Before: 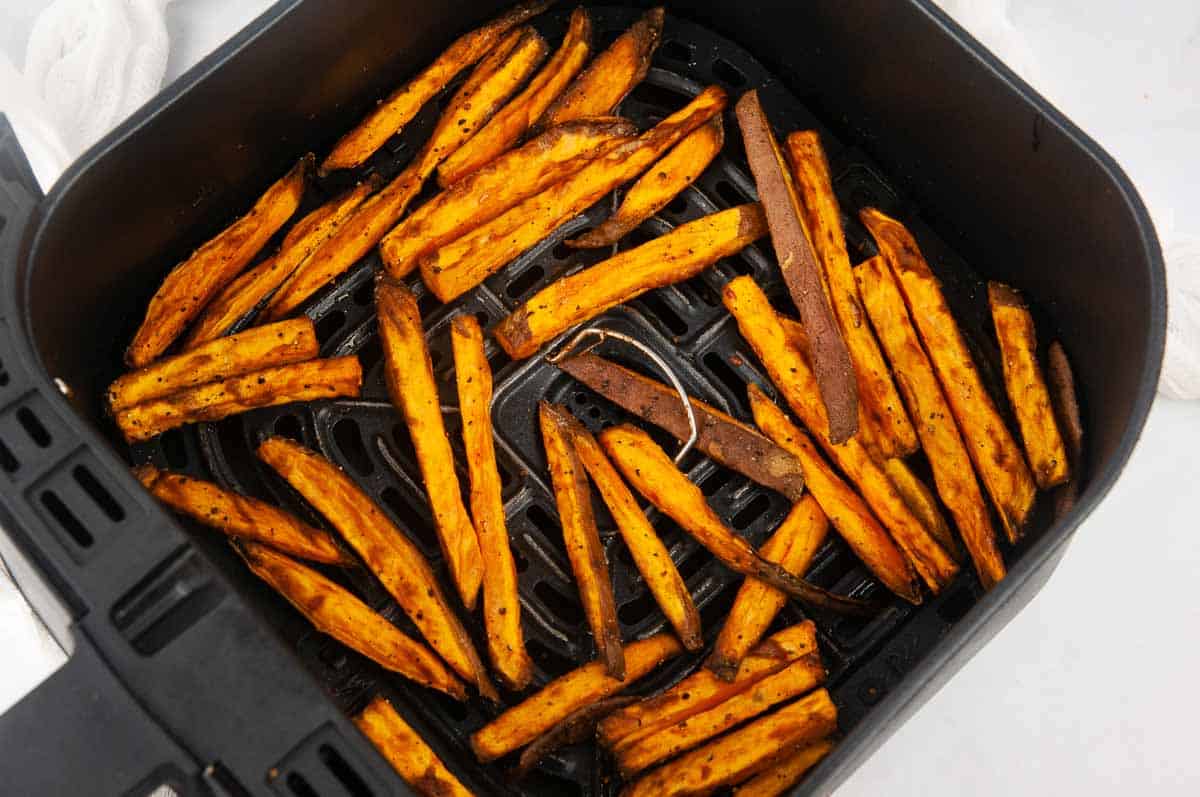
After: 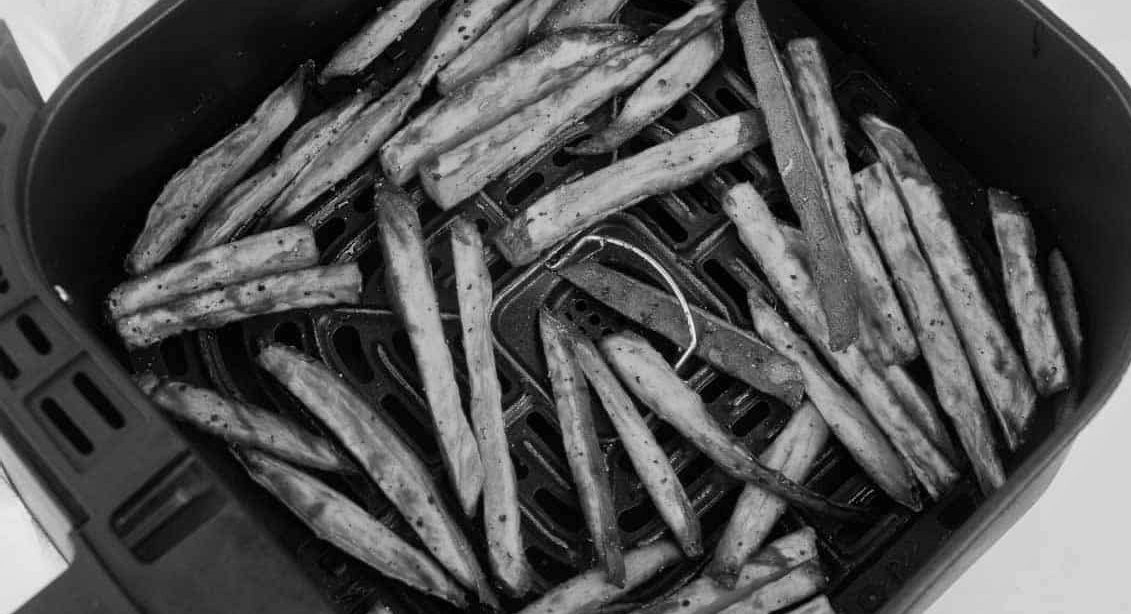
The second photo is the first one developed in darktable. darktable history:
color balance rgb: perceptual saturation grading › global saturation 20%, global vibrance 20%
crop and rotate: angle 0.03°, top 11.643%, right 5.651%, bottom 11.189%
monochrome: a 26.22, b 42.67, size 0.8
